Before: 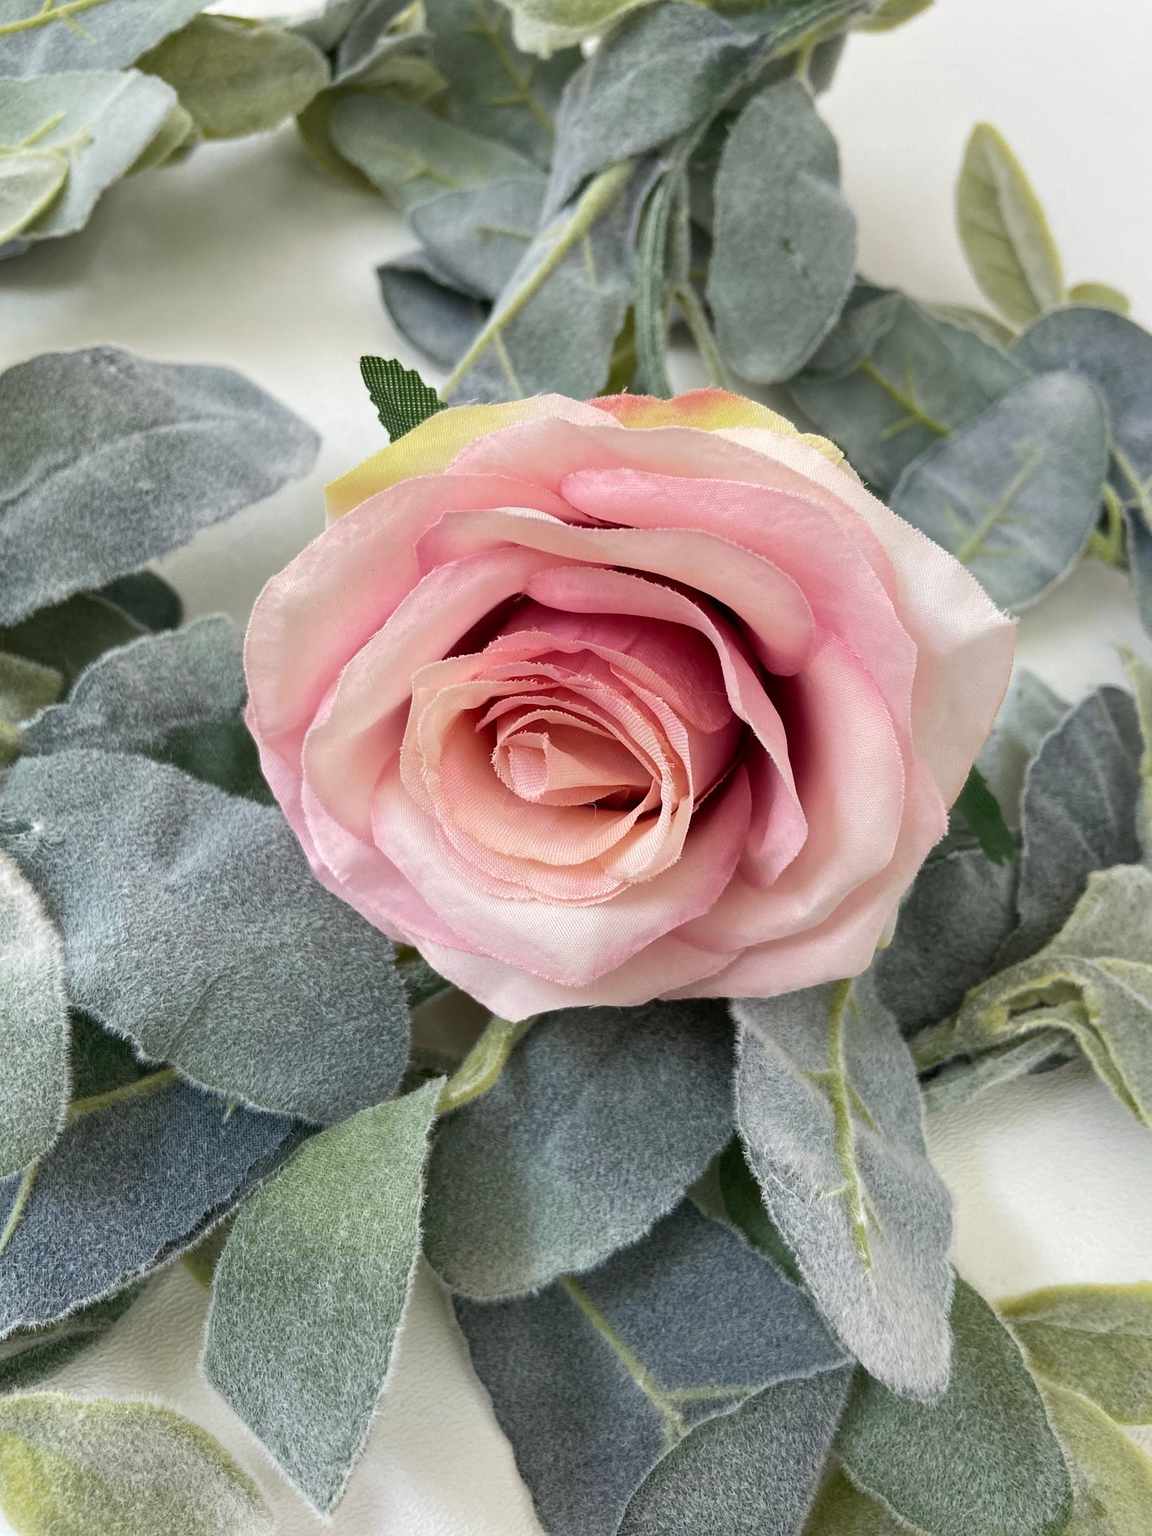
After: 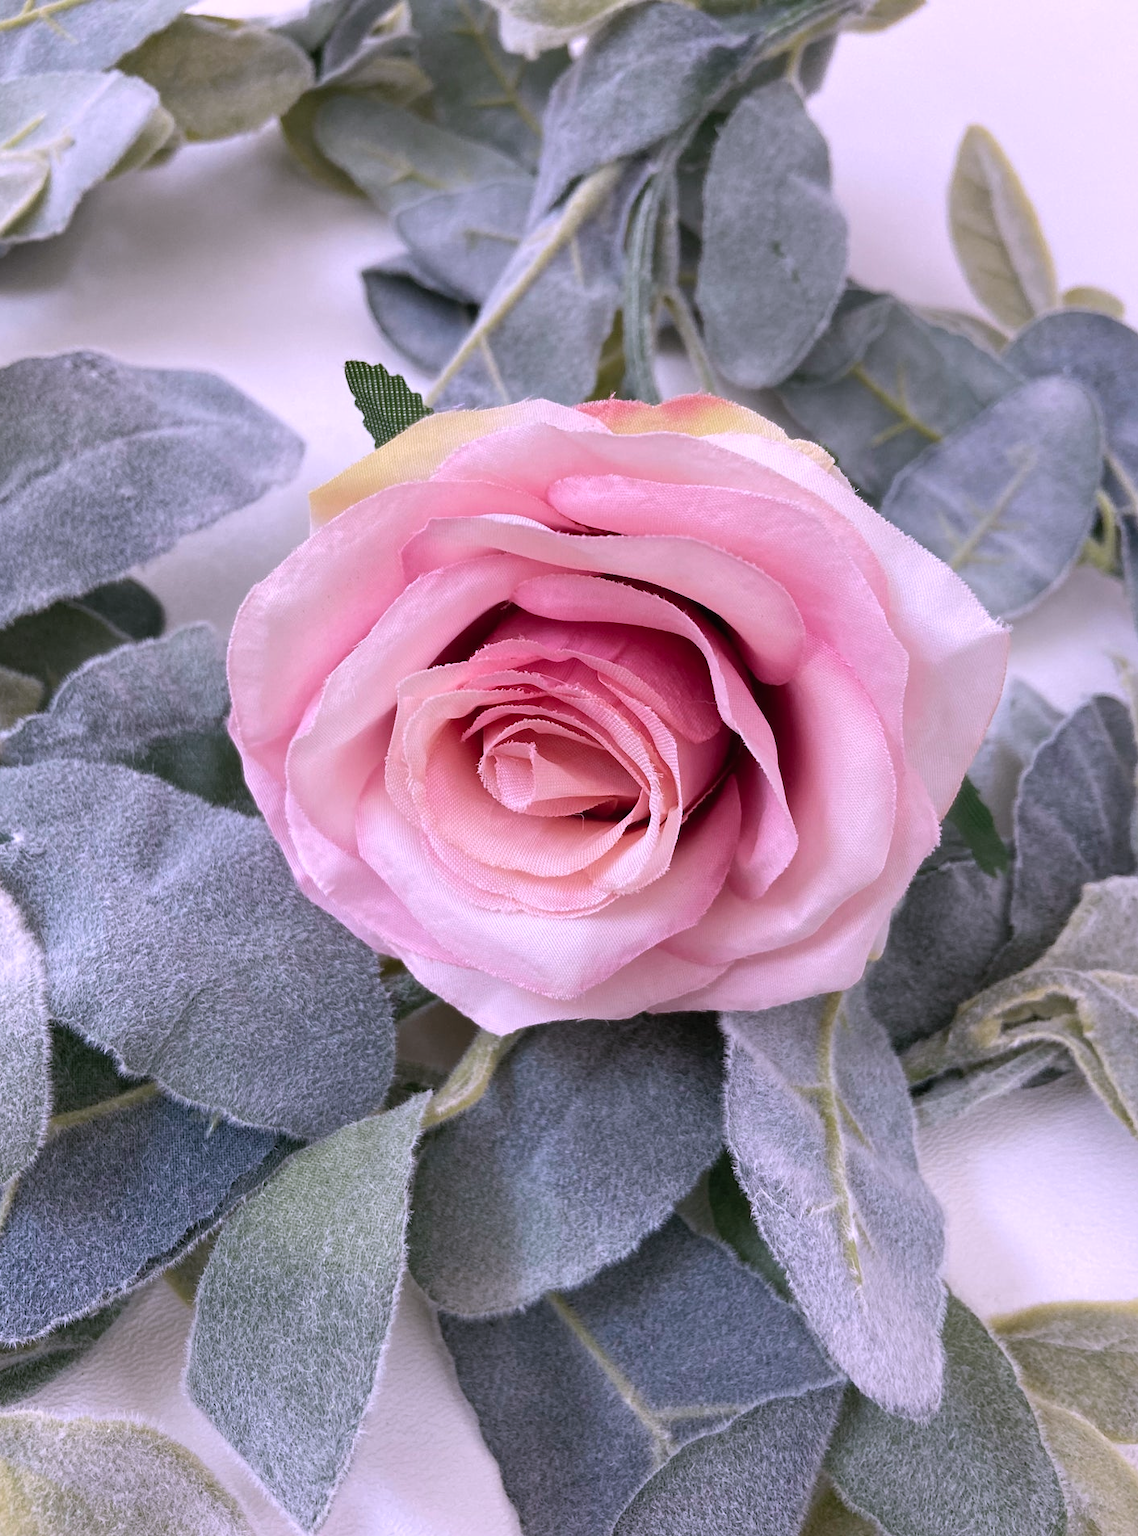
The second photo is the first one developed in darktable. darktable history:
color correction: highlights a* 15.03, highlights b* -25.07
local contrast: mode bilateral grid, contrast 100, coarseness 100, detail 91%, midtone range 0.2
crop and rotate: left 1.774%, right 0.633%, bottom 1.28%
